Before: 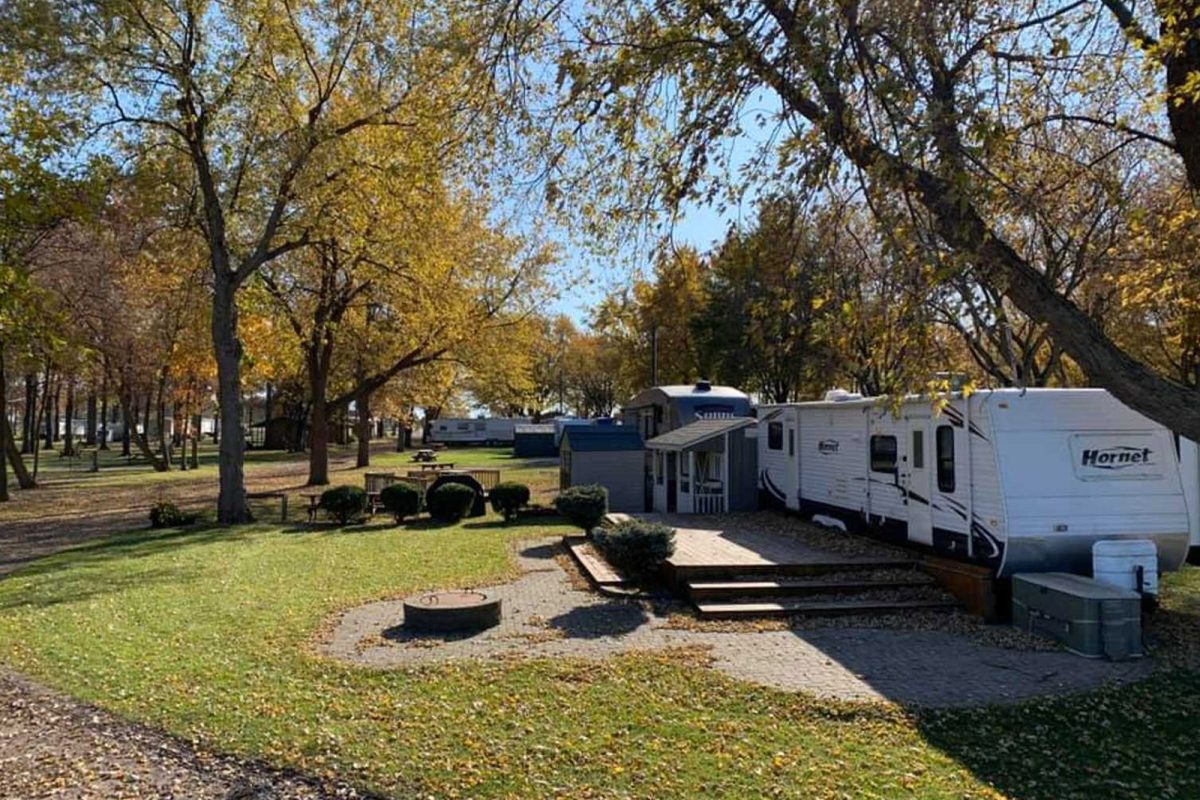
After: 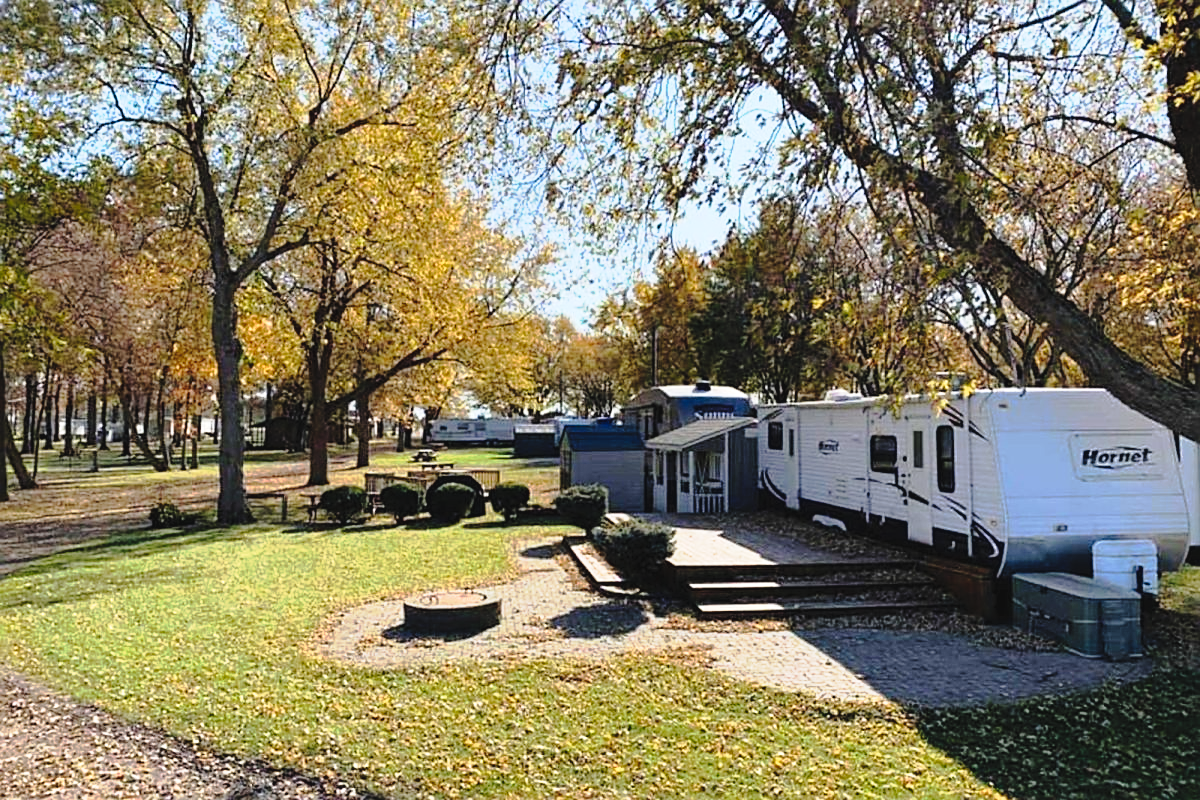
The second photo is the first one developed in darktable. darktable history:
sharpen: on, module defaults
contrast brightness saturation: brightness 0.14
tone curve: curves: ch0 [(0, 0.039) (0.194, 0.159) (0.469, 0.544) (0.693, 0.77) (0.751, 0.871) (1, 1)]; ch1 [(0, 0) (0.508, 0.506) (0.547, 0.563) (0.592, 0.631) (0.715, 0.706) (1, 1)]; ch2 [(0, 0) (0.243, 0.175) (0.362, 0.301) (0.492, 0.515) (0.544, 0.557) (0.595, 0.612) (0.631, 0.641) (1, 1)], preserve colors none
